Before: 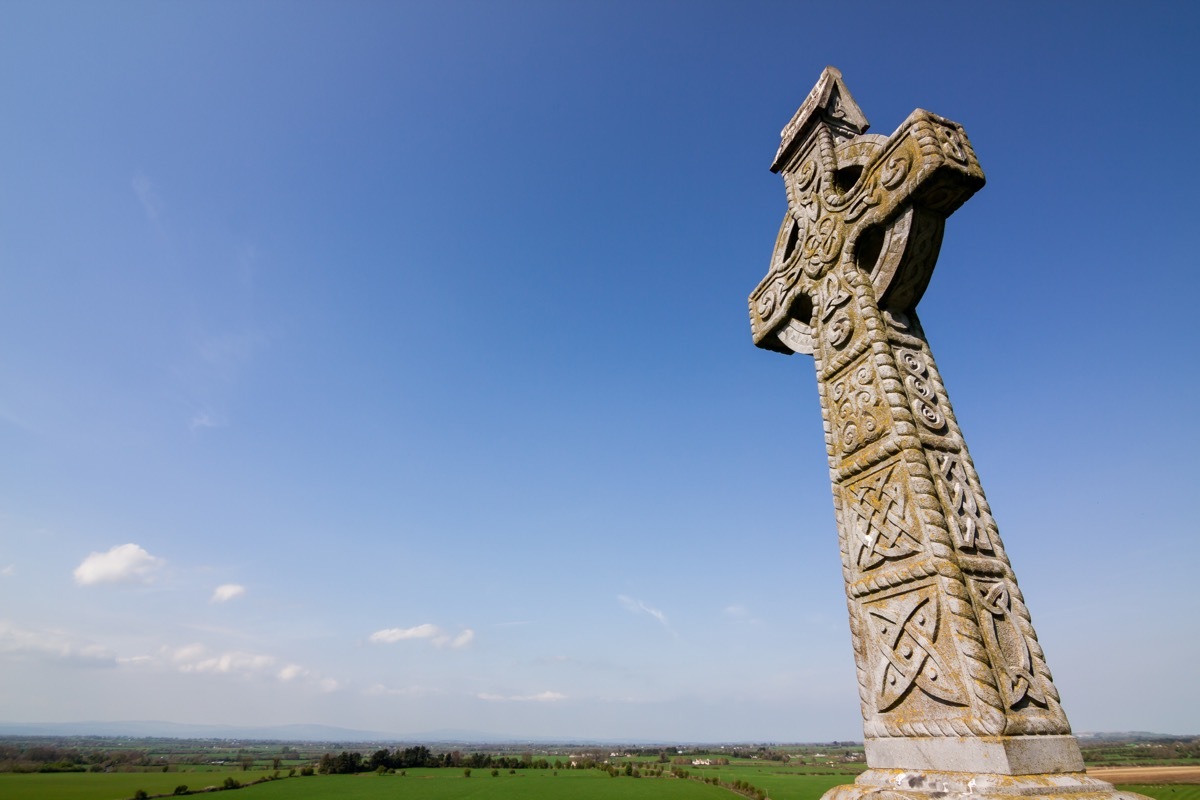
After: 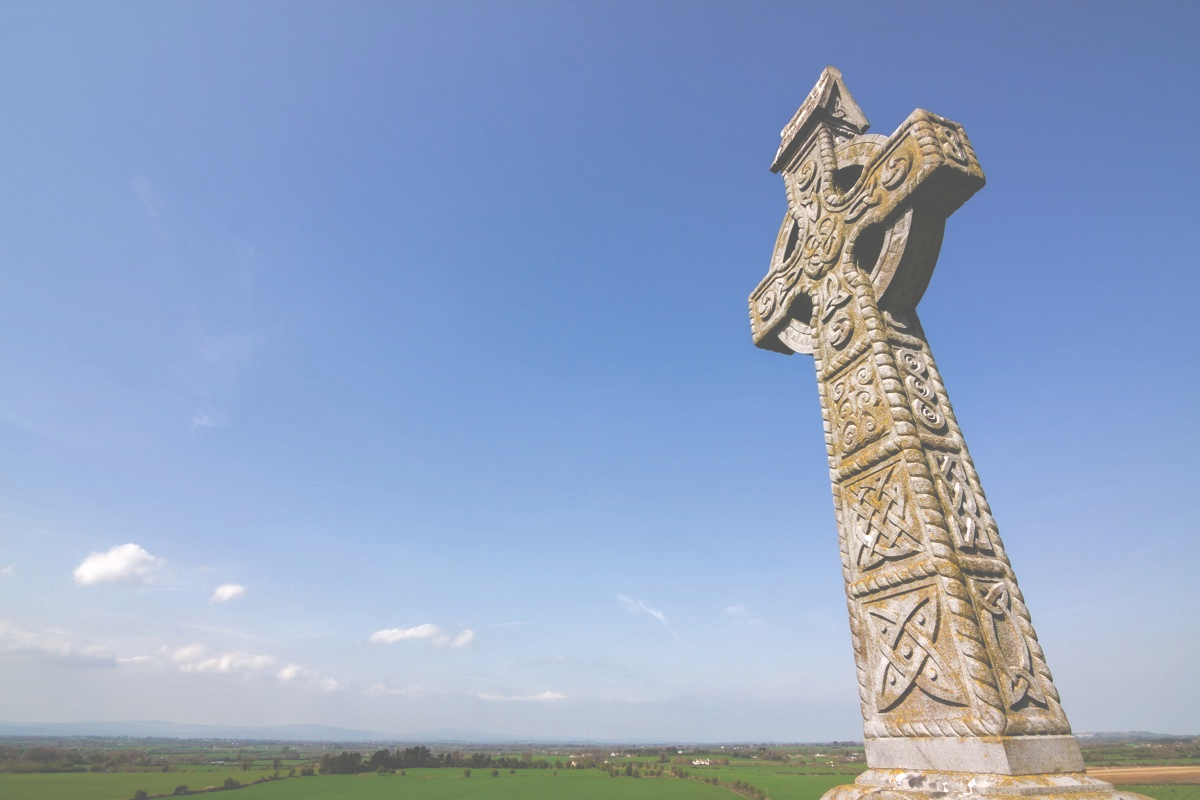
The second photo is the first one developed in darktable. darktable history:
exposure: black level correction -0.064, exposure -0.049 EV, compensate highlight preservation false
shadows and highlights: on, module defaults
tone curve: curves: ch0 [(0, 0) (0.541, 0.628) (0.906, 0.997)], preserve colors none
